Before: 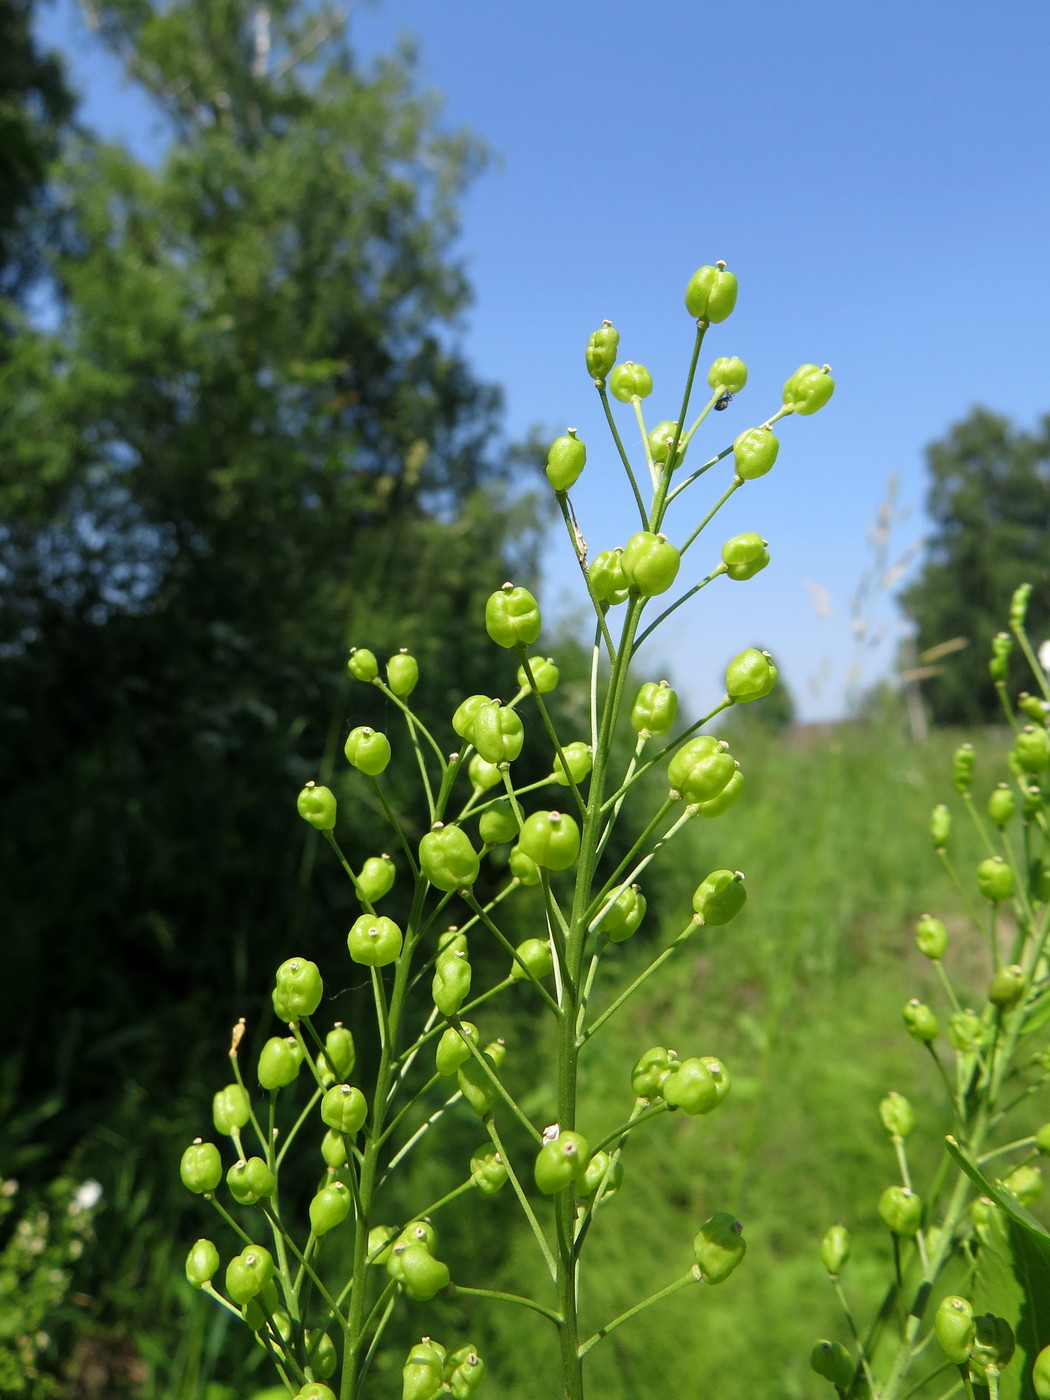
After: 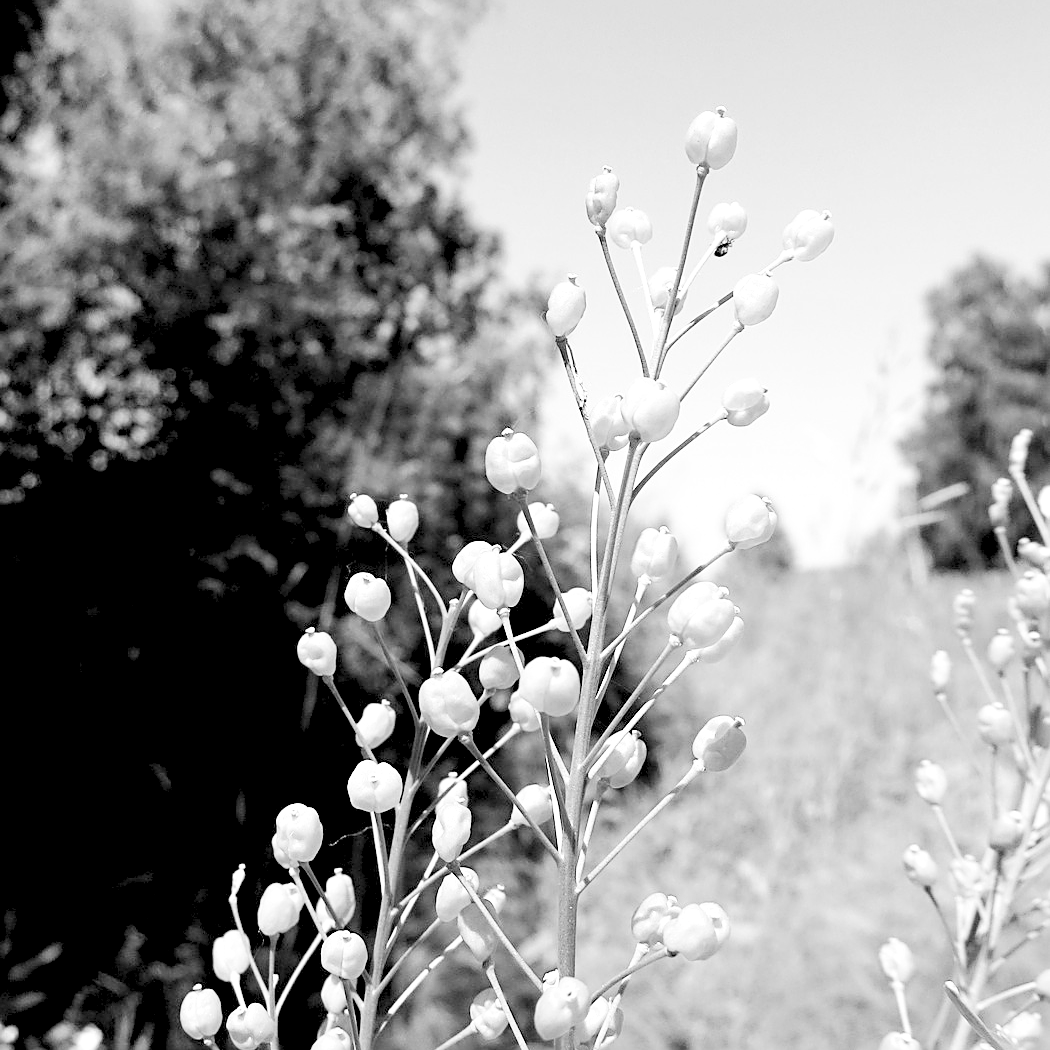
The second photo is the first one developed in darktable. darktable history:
haze removal: compatibility mode true, adaptive false
sharpen: on, module defaults
crop: top 11.038%, bottom 13.962%
levels: levels [0.093, 0.434, 0.988]
exposure: black level correction 0, exposure 0.5 EV, compensate exposure bias true, compensate highlight preservation false
color zones: curves: ch1 [(0, -0.014) (0.143, -0.013) (0.286, -0.013) (0.429, -0.016) (0.571, -0.019) (0.714, -0.015) (0.857, 0.002) (1, -0.014)]
base curve: curves: ch0 [(0, 0) (0.036, 0.025) (0.121, 0.166) (0.206, 0.329) (0.605, 0.79) (1, 1)], preserve colors none
